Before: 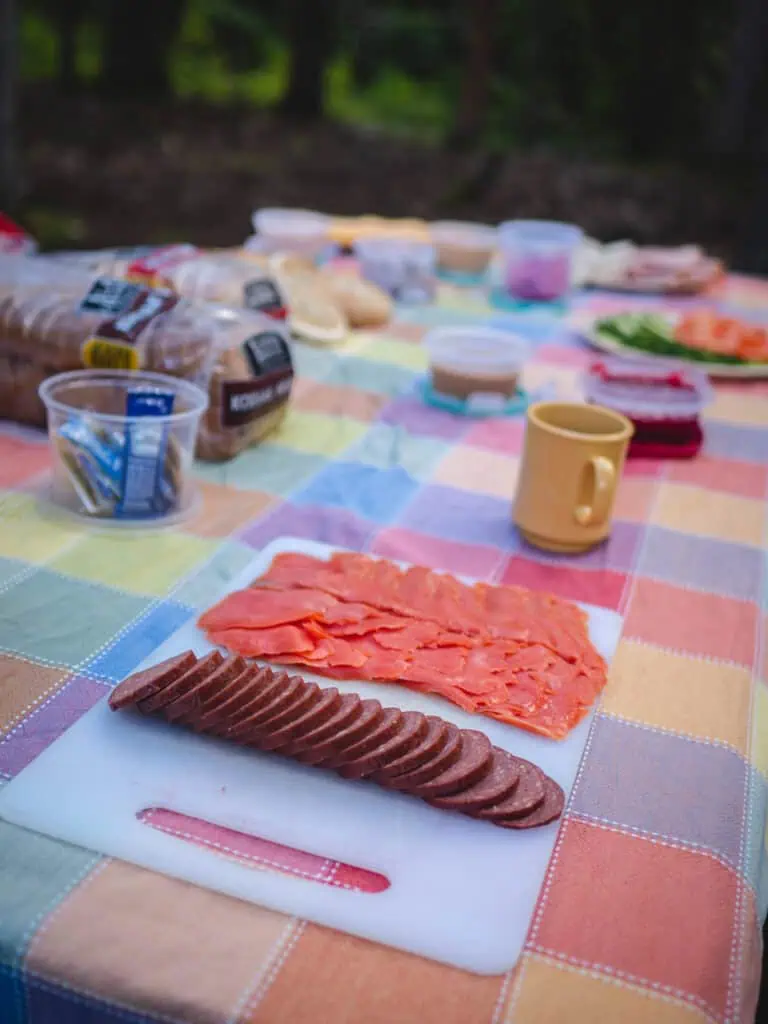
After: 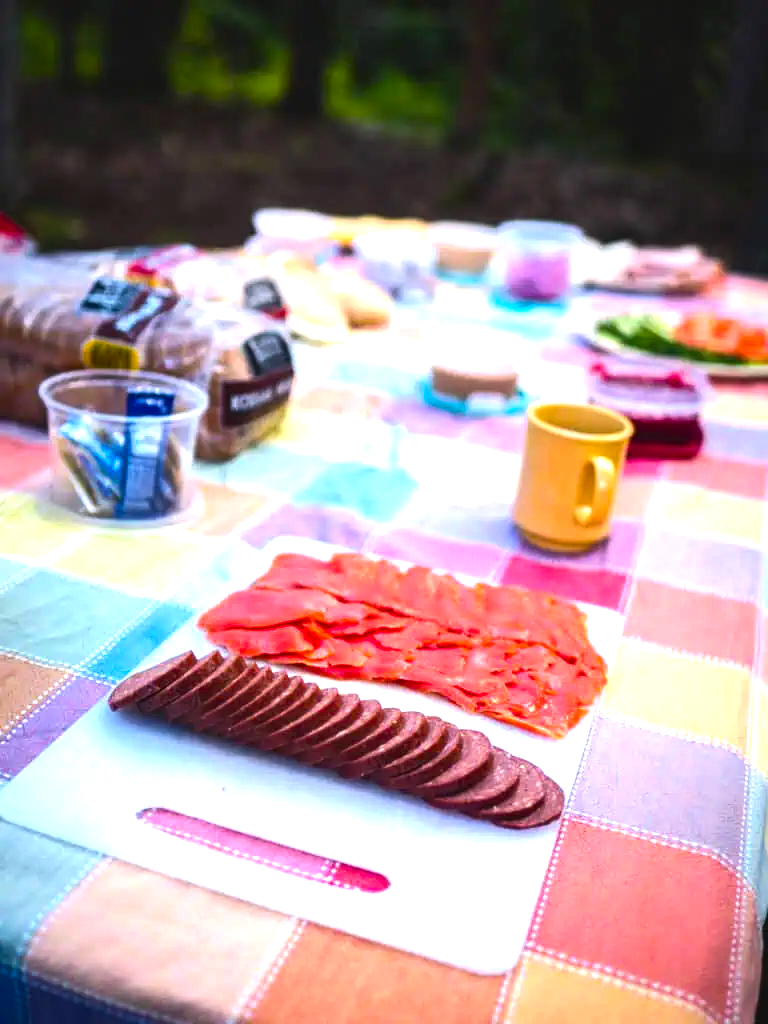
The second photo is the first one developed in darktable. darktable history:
color balance rgb: perceptual saturation grading › global saturation 35.905%, perceptual brilliance grading › highlights 46.67%, perceptual brilliance grading › mid-tones 21.764%, perceptual brilliance grading › shadows -5.944%
